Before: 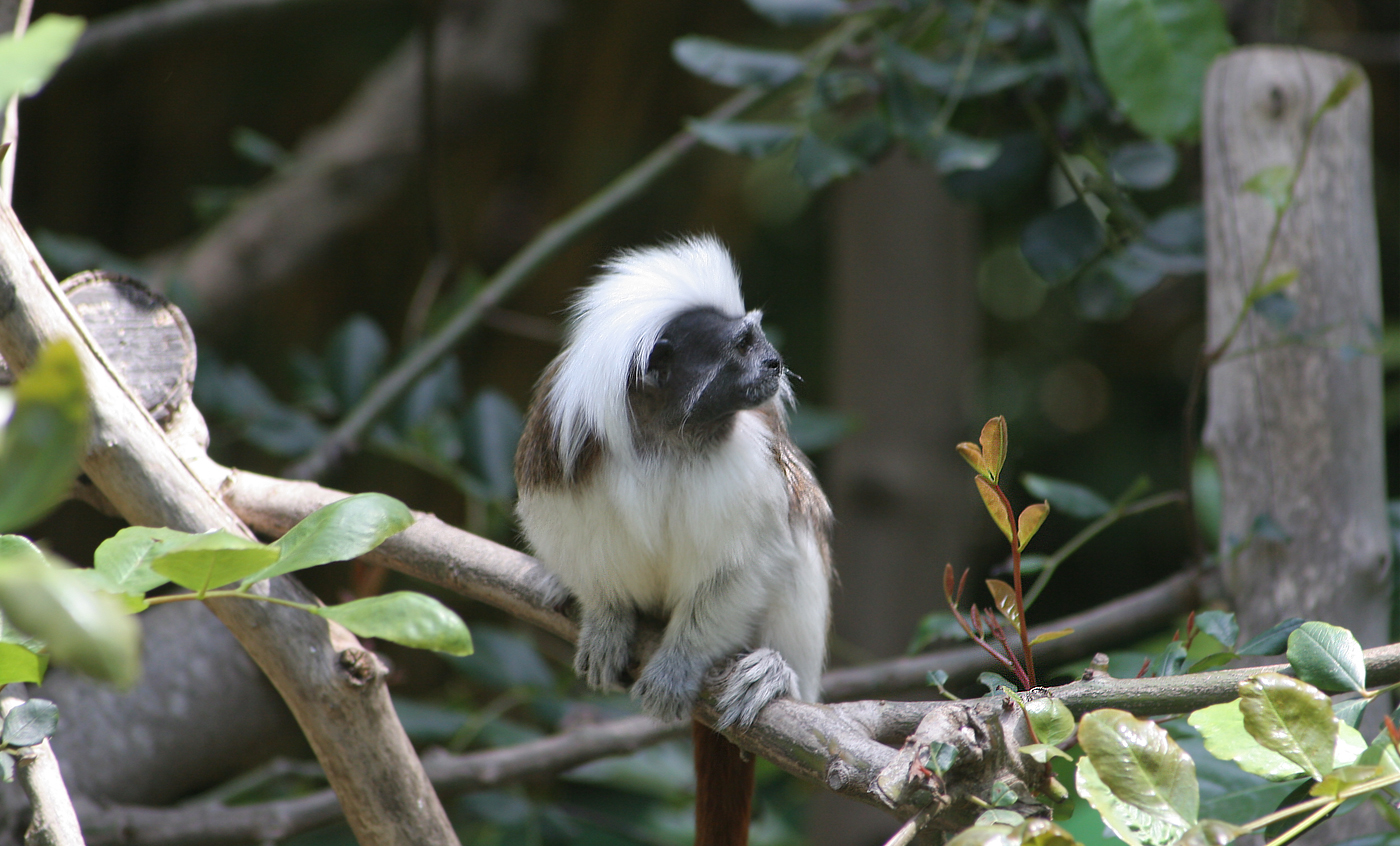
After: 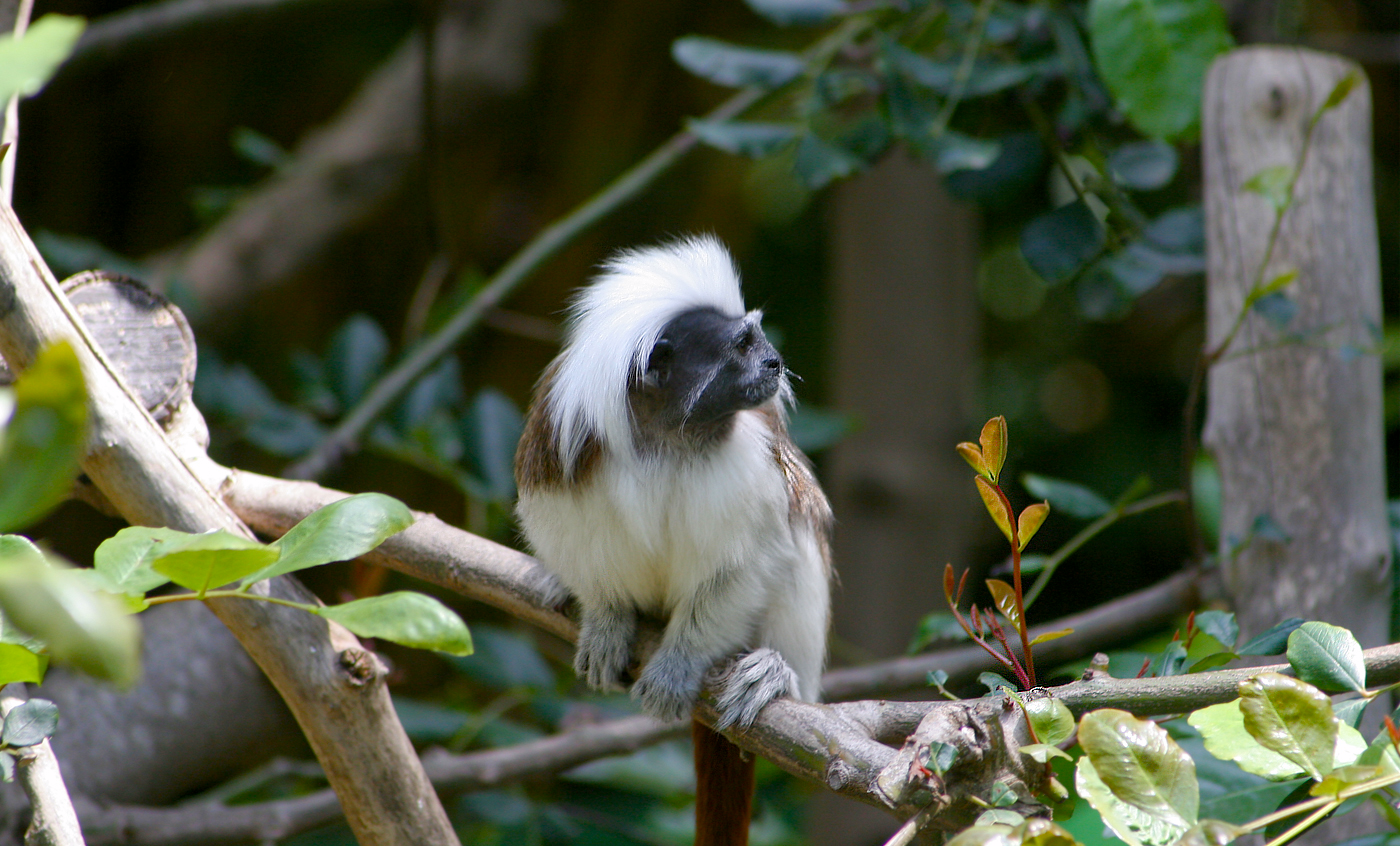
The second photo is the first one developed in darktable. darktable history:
color balance rgb: global offset › luminance -0.477%, linear chroma grading › shadows -8.326%, linear chroma grading › global chroma 9.8%, perceptual saturation grading › global saturation 20%, perceptual saturation grading › highlights -25.851%, perceptual saturation grading › shadows 50.446%
